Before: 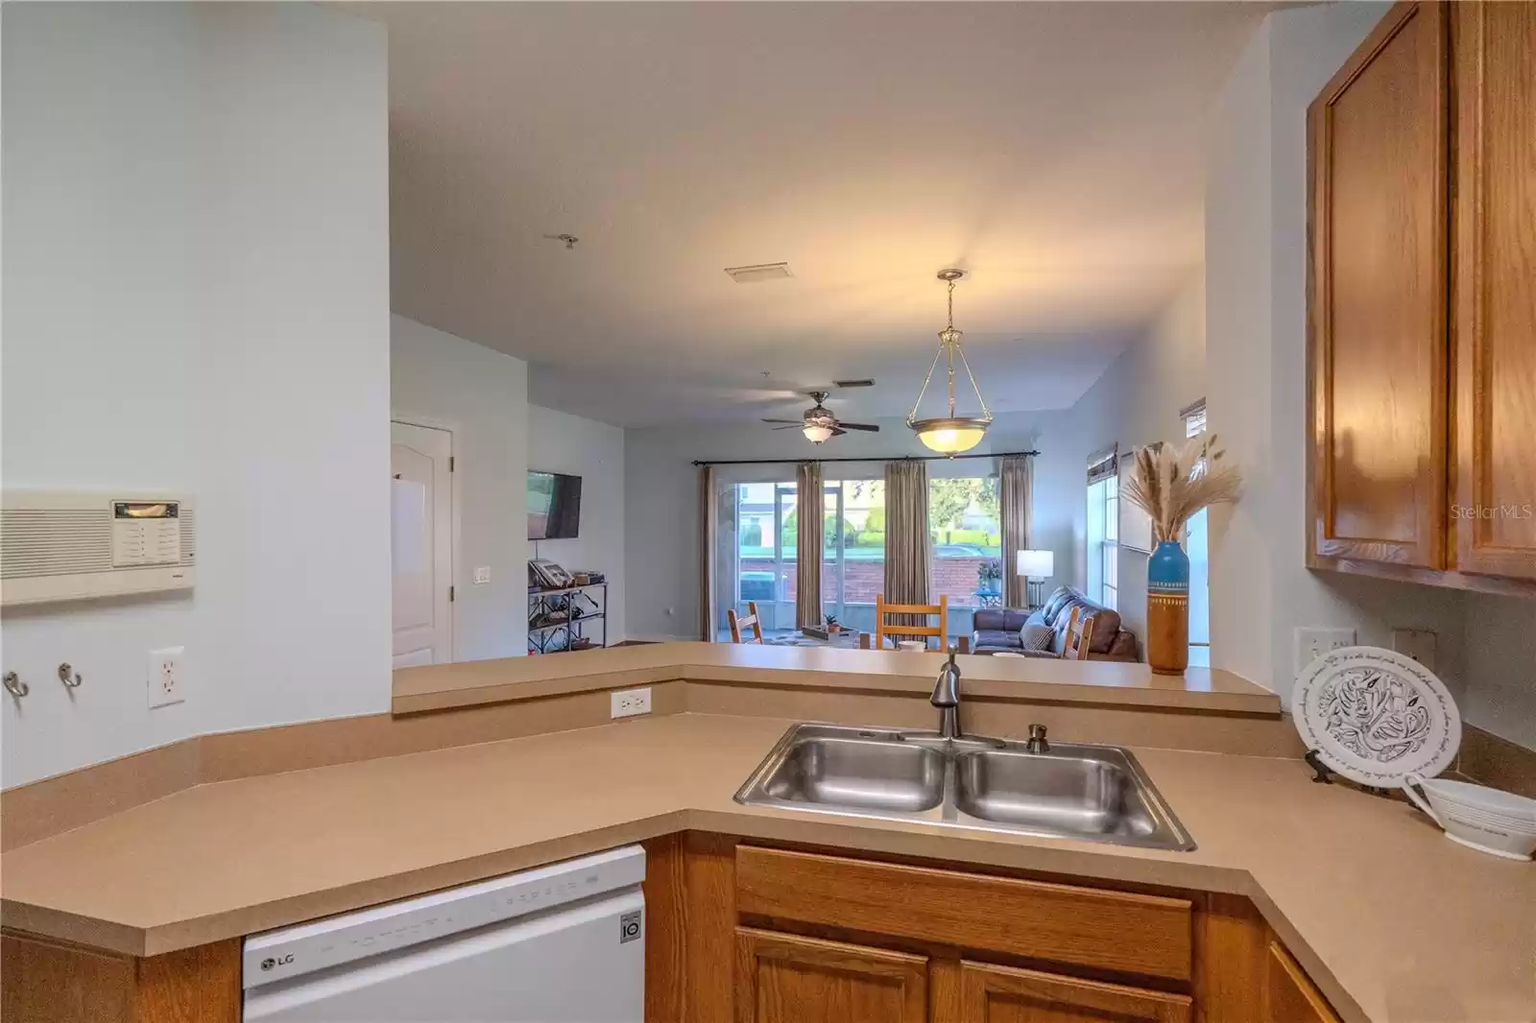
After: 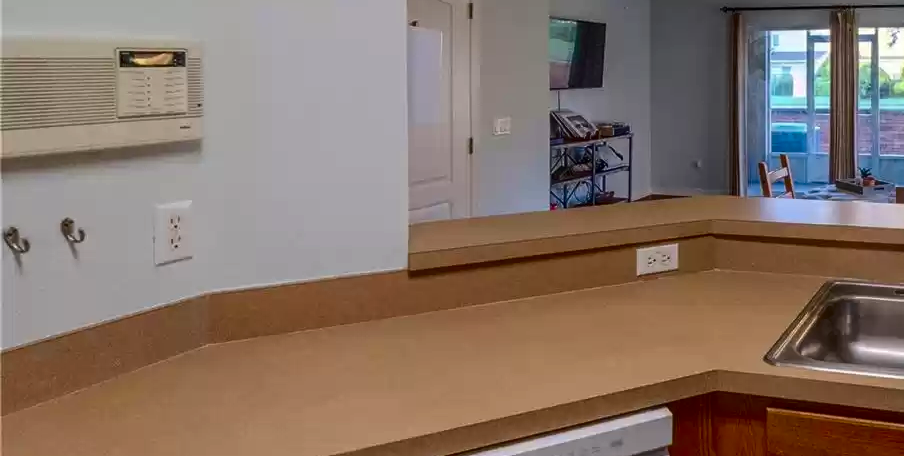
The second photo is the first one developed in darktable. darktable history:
contrast brightness saturation: contrast 0.1, brightness -0.263, saturation 0.143
crop: top 44.42%, right 43.37%, bottom 12.744%
